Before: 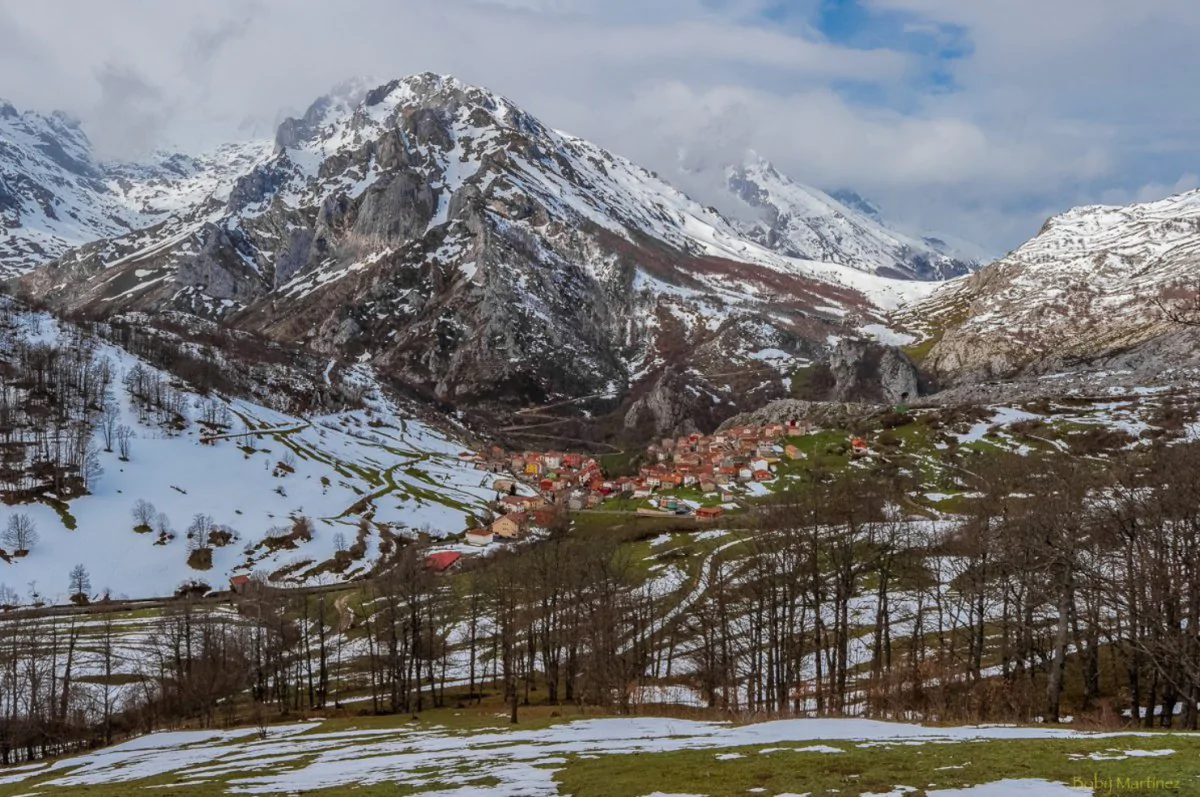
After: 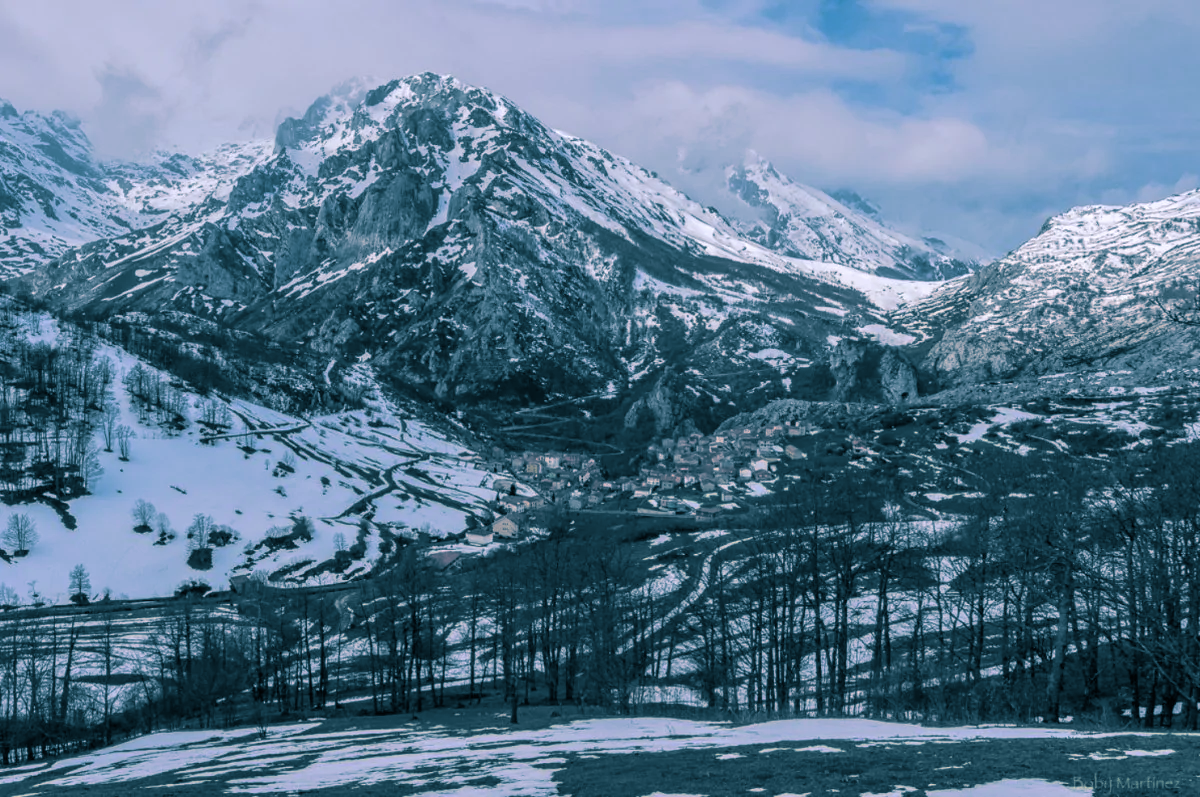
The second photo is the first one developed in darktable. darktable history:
split-toning: shadows › hue 212.4°, balance -70
white balance: red 1.004, blue 1.096
